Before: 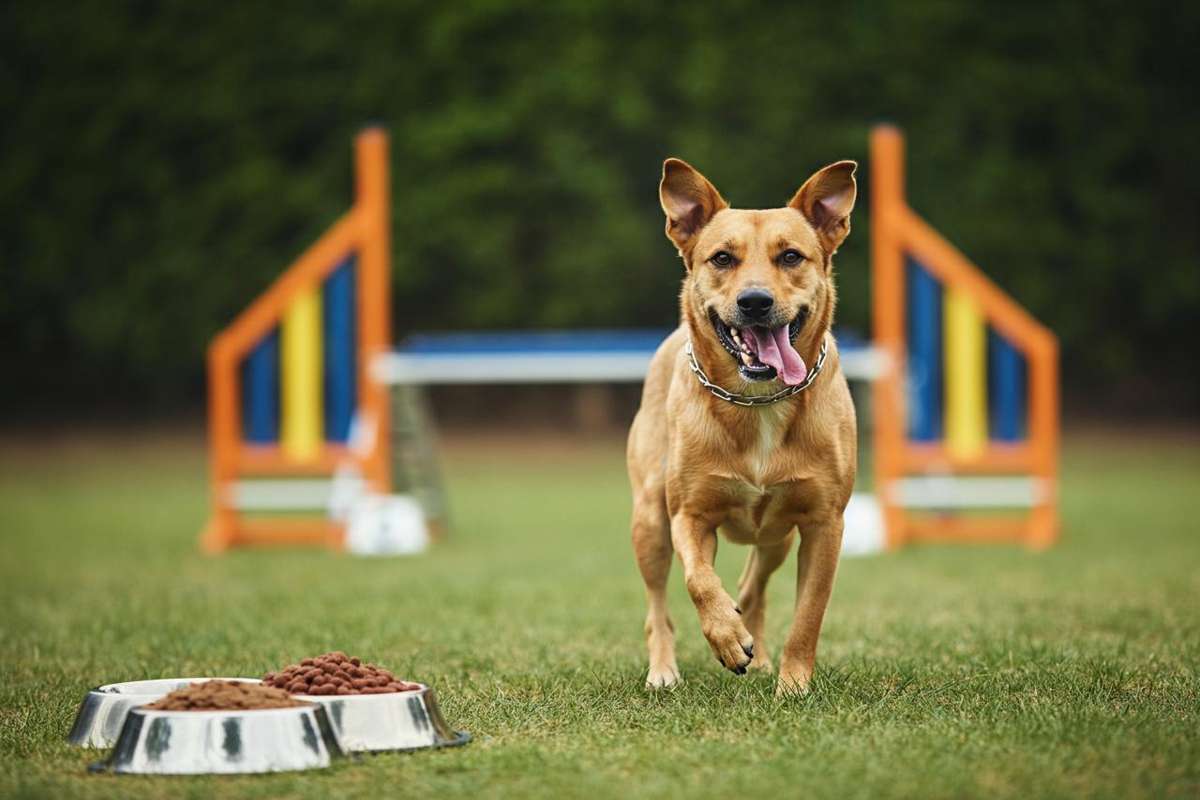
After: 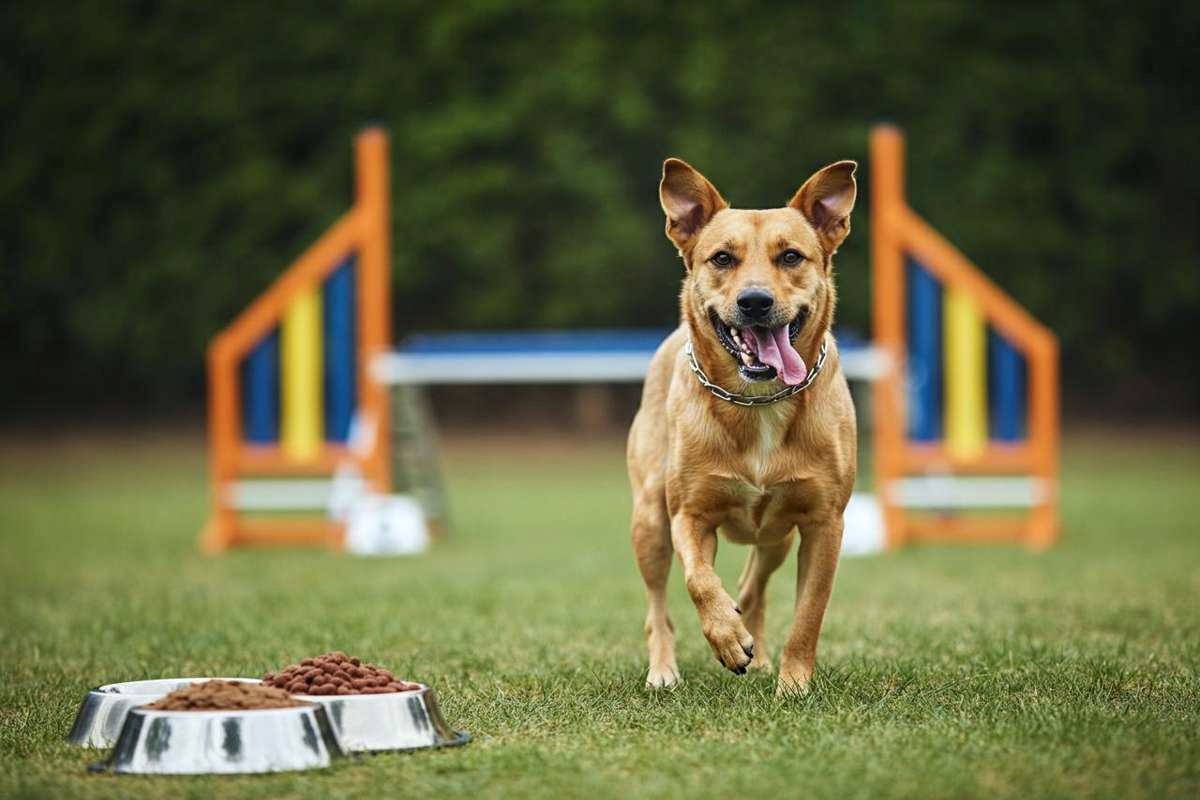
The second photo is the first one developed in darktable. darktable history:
local contrast: highlights 100%, shadows 100%, detail 120%, midtone range 0.2
white balance: red 0.976, blue 1.04
